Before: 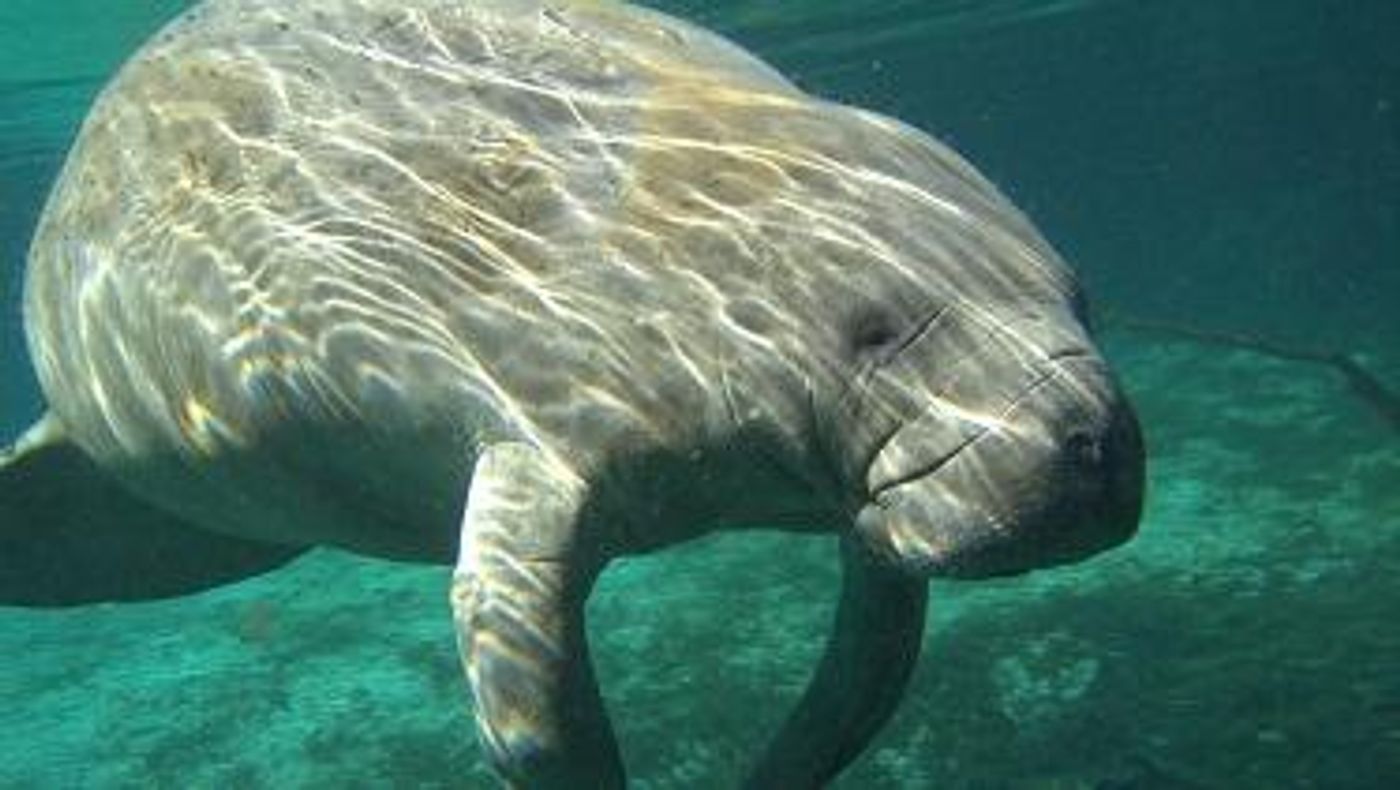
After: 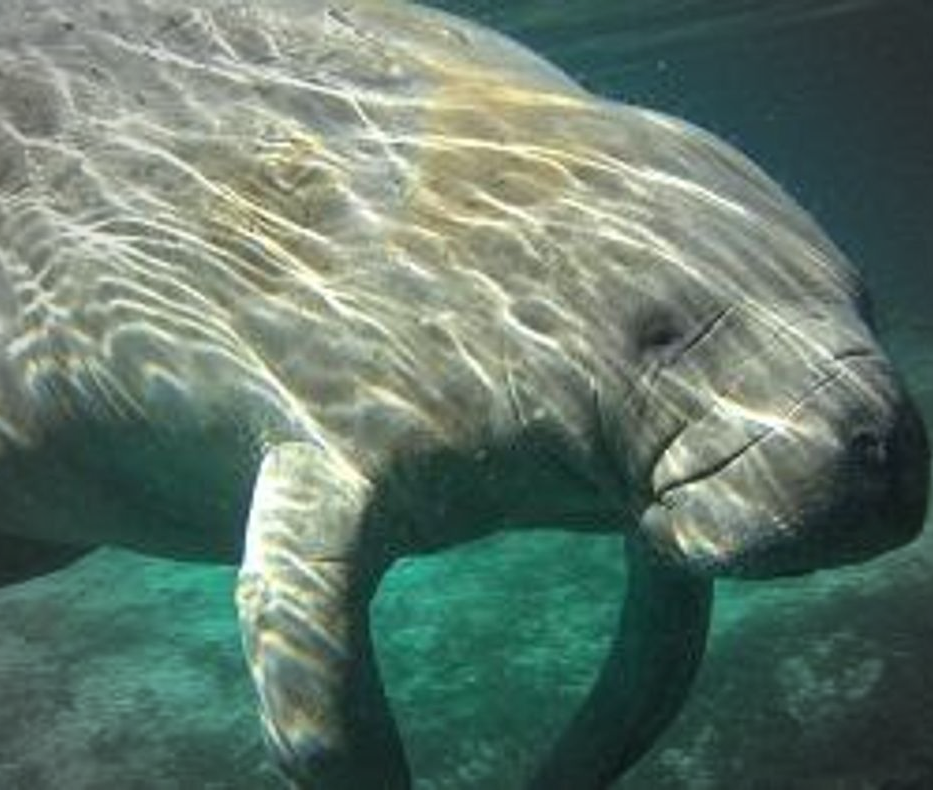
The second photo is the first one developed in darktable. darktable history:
vignetting: fall-off start 67.15%, brightness -0.442, saturation -0.691, width/height ratio 1.011, unbound false
color correction: highlights a* -0.182, highlights b* -0.124
crop: left 15.419%, right 17.914%
